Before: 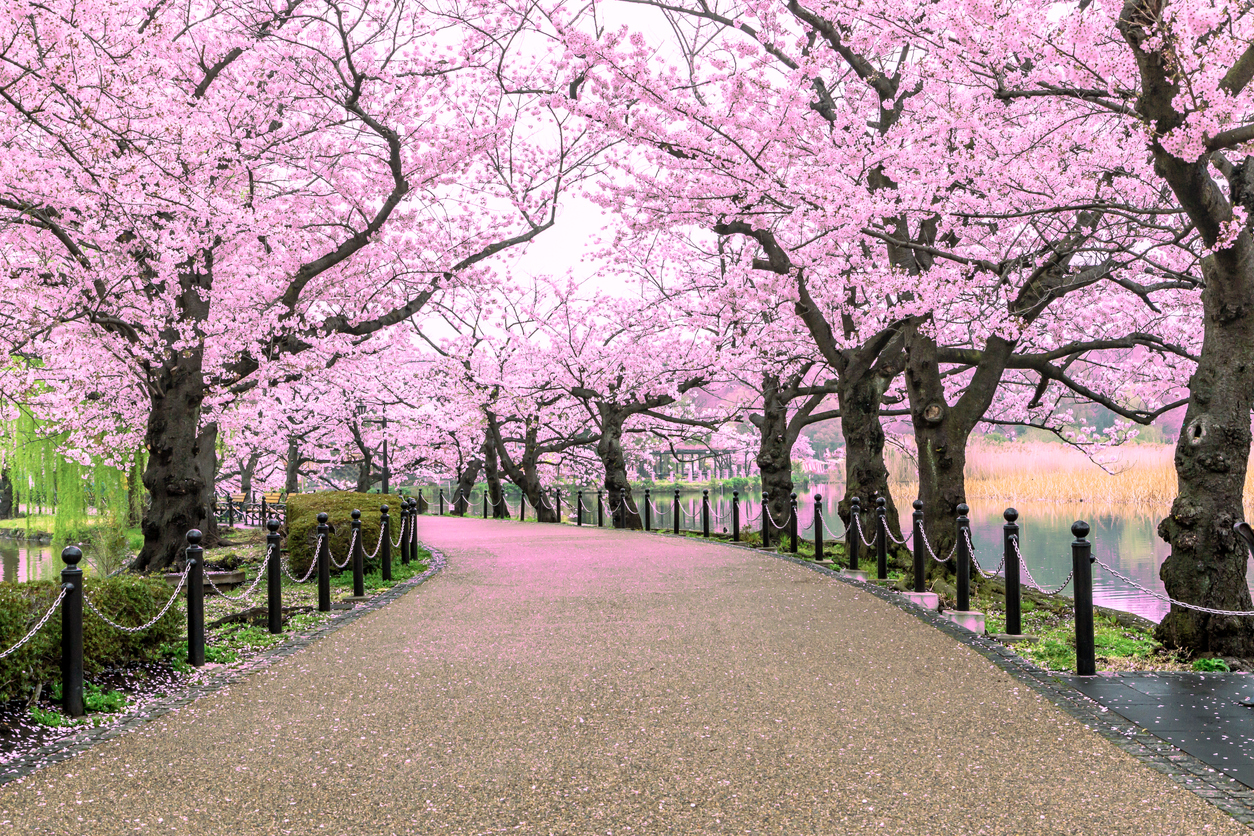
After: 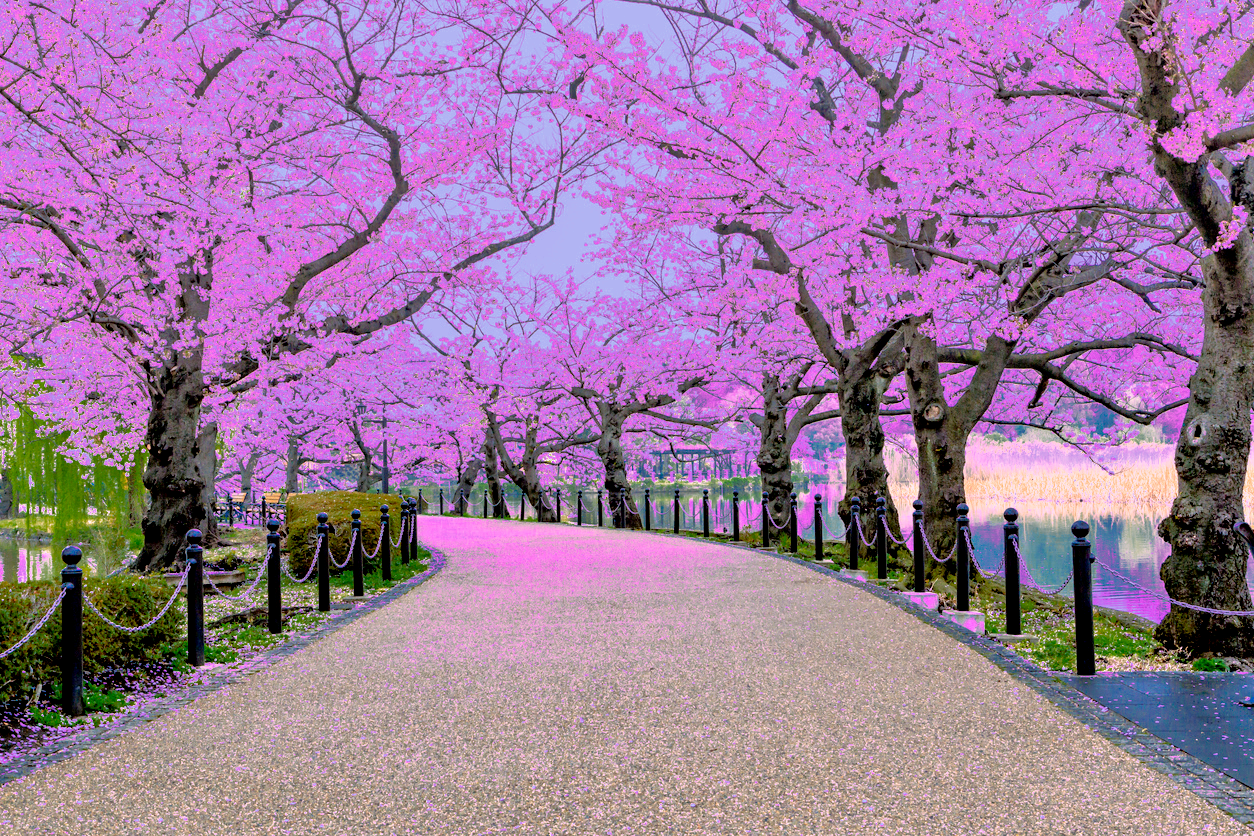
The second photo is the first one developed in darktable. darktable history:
tone equalizer: -7 EV 0.15 EV, -6 EV 0.6 EV, -5 EV 1.15 EV, -4 EV 1.33 EV, -3 EV 1.15 EV, -2 EV 0.6 EV, -1 EV 0.15 EV, mask exposure compensation -0.5 EV
white balance: red 0.967, blue 1.119, emerald 0.756
color zones: curves: ch0 [(0, 0.553) (0.123, 0.58) (0.23, 0.419) (0.468, 0.155) (0.605, 0.132) (0.723, 0.063) (0.833, 0.172) (0.921, 0.468)]; ch1 [(0.025, 0.645) (0.229, 0.584) (0.326, 0.551) (0.537, 0.446) (0.599, 0.911) (0.708, 1) (0.805, 0.944)]; ch2 [(0.086, 0.468) (0.254, 0.464) (0.638, 0.564) (0.702, 0.592) (0.768, 0.564)]
exposure: black level correction 0.011, compensate highlight preservation false
